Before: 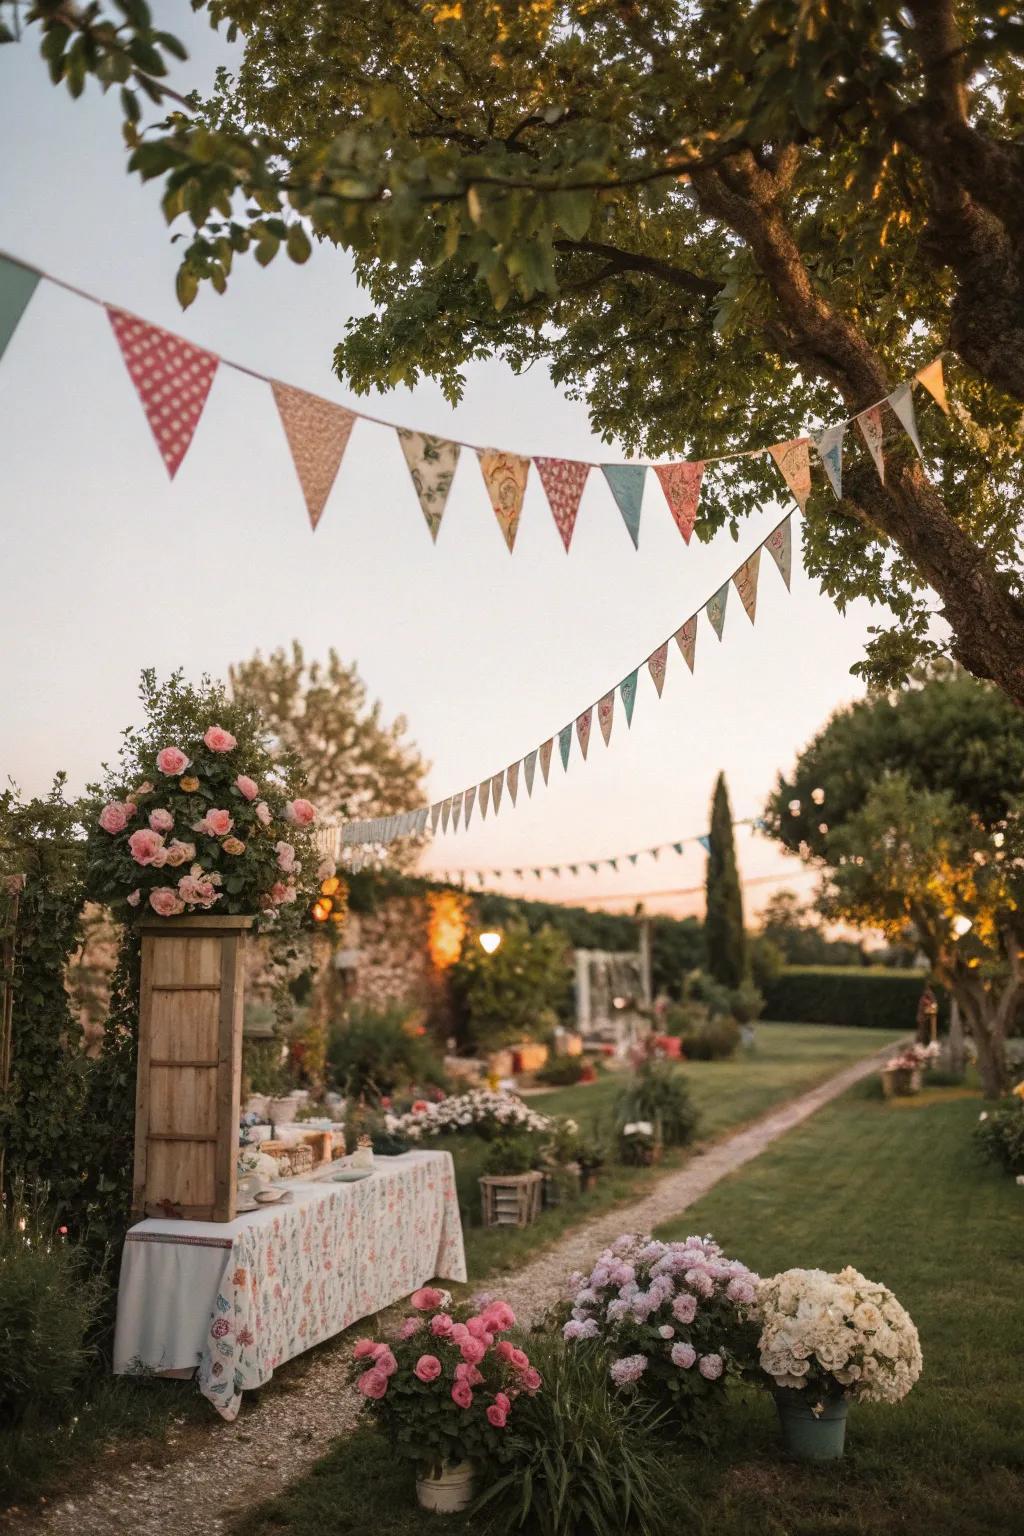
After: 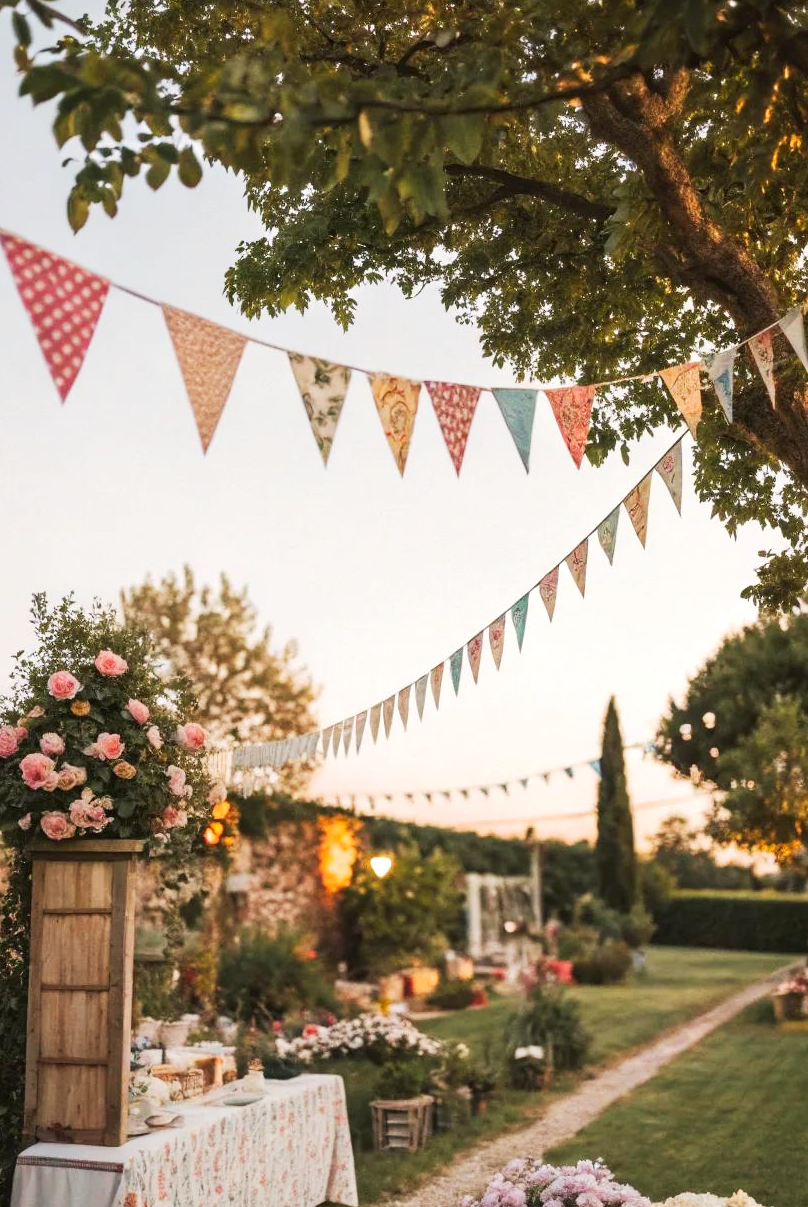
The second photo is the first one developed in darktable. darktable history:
exposure: exposure 0.129 EV, compensate highlight preservation false
crop and rotate: left 10.733%, top 5%, right 10.31%, bottom 16.373%
tone curve: curves: ch0 [(0, 0) (0.003, 0.006) (0.011, 0.015) (0.025, 0.032) (0.044, 0.054) (0.069, 0.079) (0.1, 0.111) (0.136, 0.146) (0.177, 0.186) (0.224, 0.229) (0.277, 0.286) (0.335, 0.348) (0.399, 0.426) (0.468, 0.514) (0.543, 0.609) (0.623, 0.706) (0.709, 0.789) (0.801, 0.862) (0.898, 0.926) (1, 1)], preserve colors none
